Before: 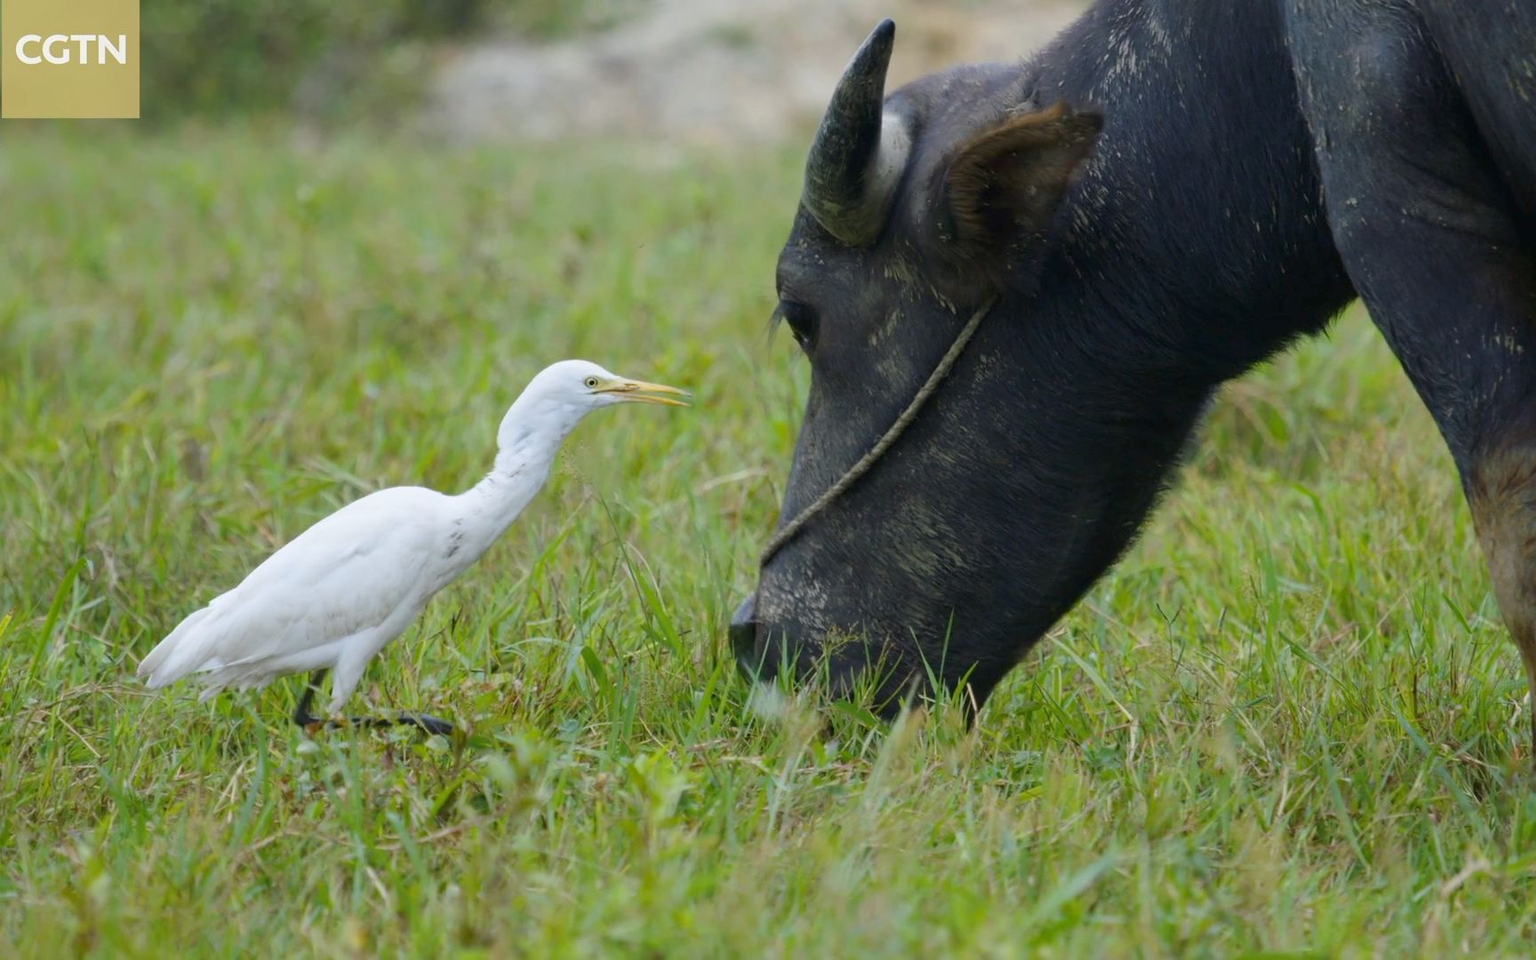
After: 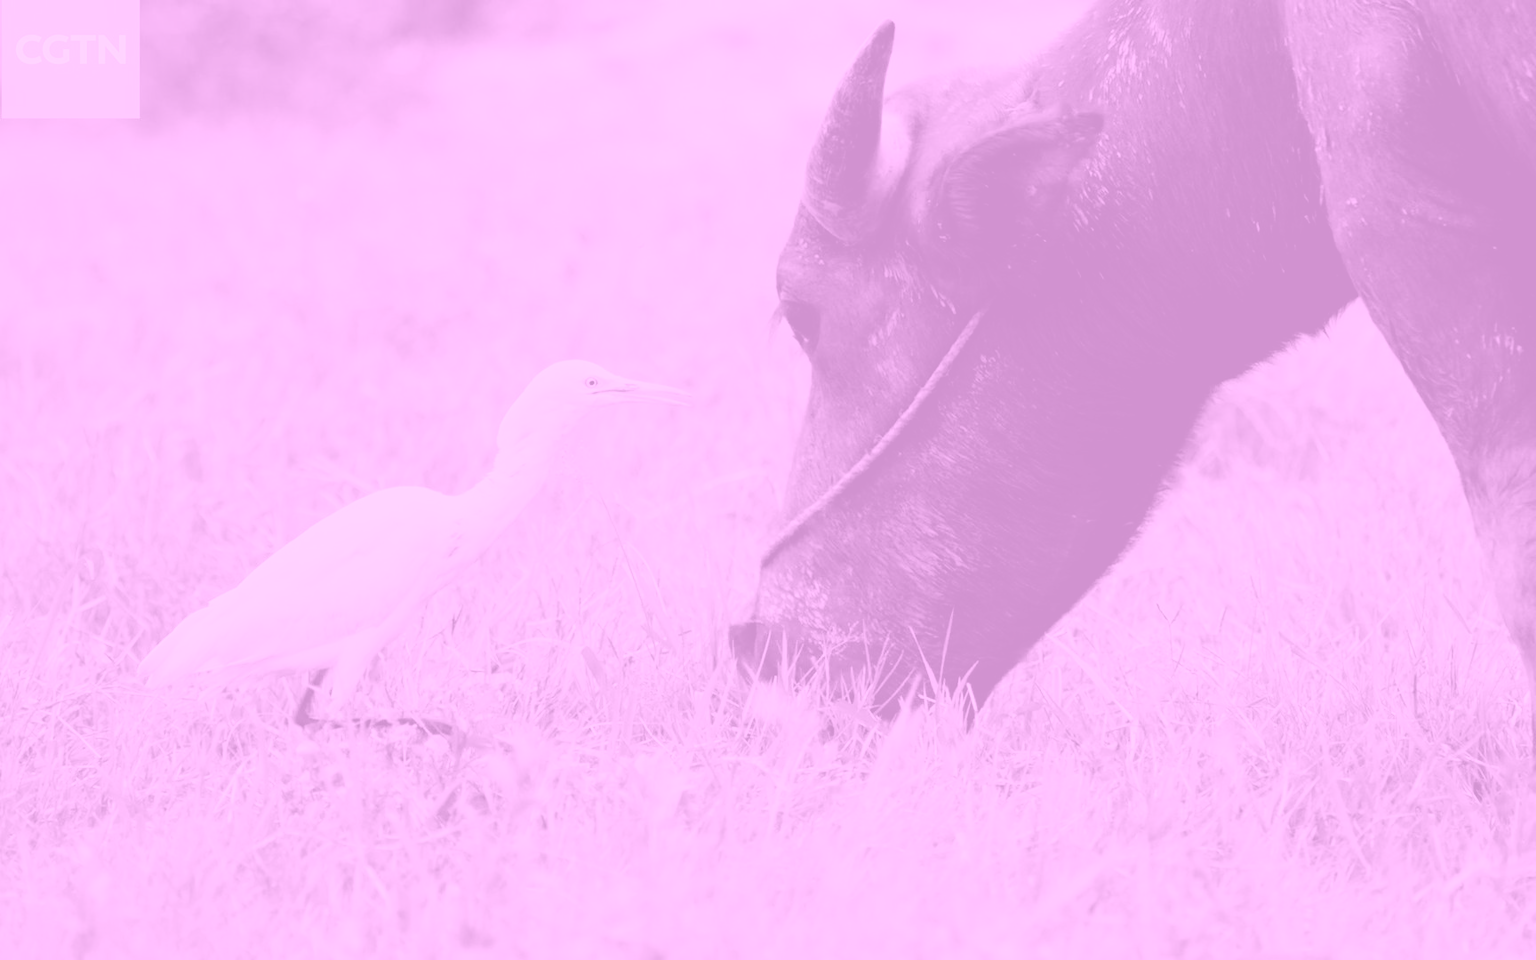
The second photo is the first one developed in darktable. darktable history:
filmic rgb: black relative exposure -6.15 EV, white relative exposure 6.96 EV, hardness 2.23, color science v6 (2022)
colorize: hue 331.2°, saturation 75%, source mix 30.28%, lightness 70.52%, version 1
